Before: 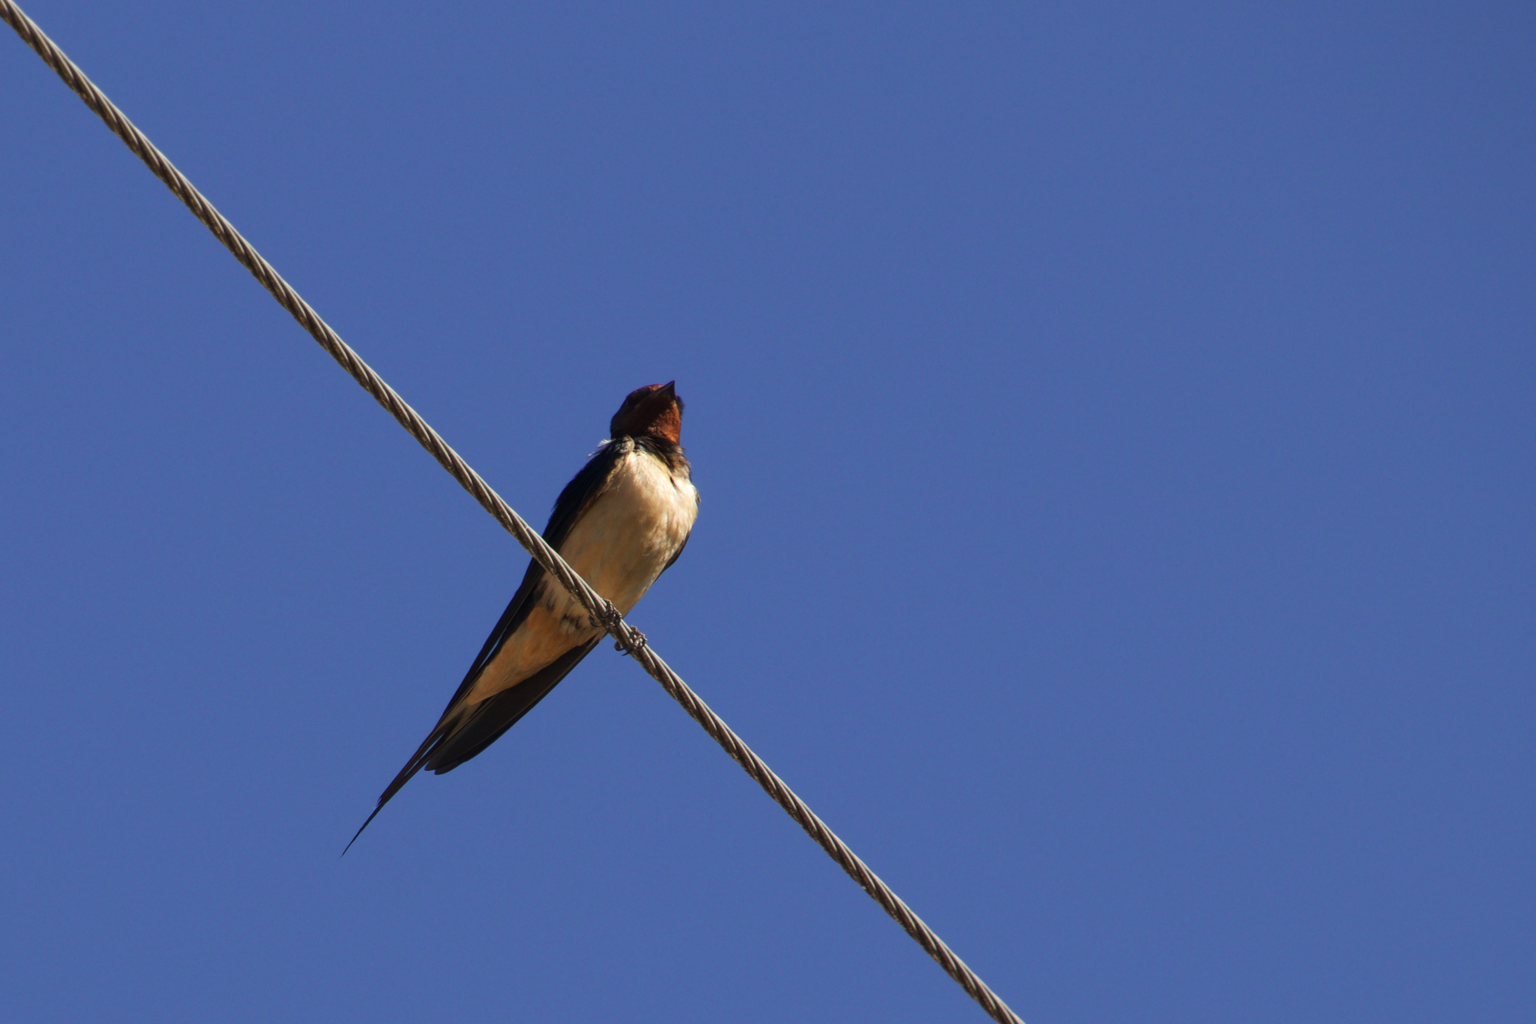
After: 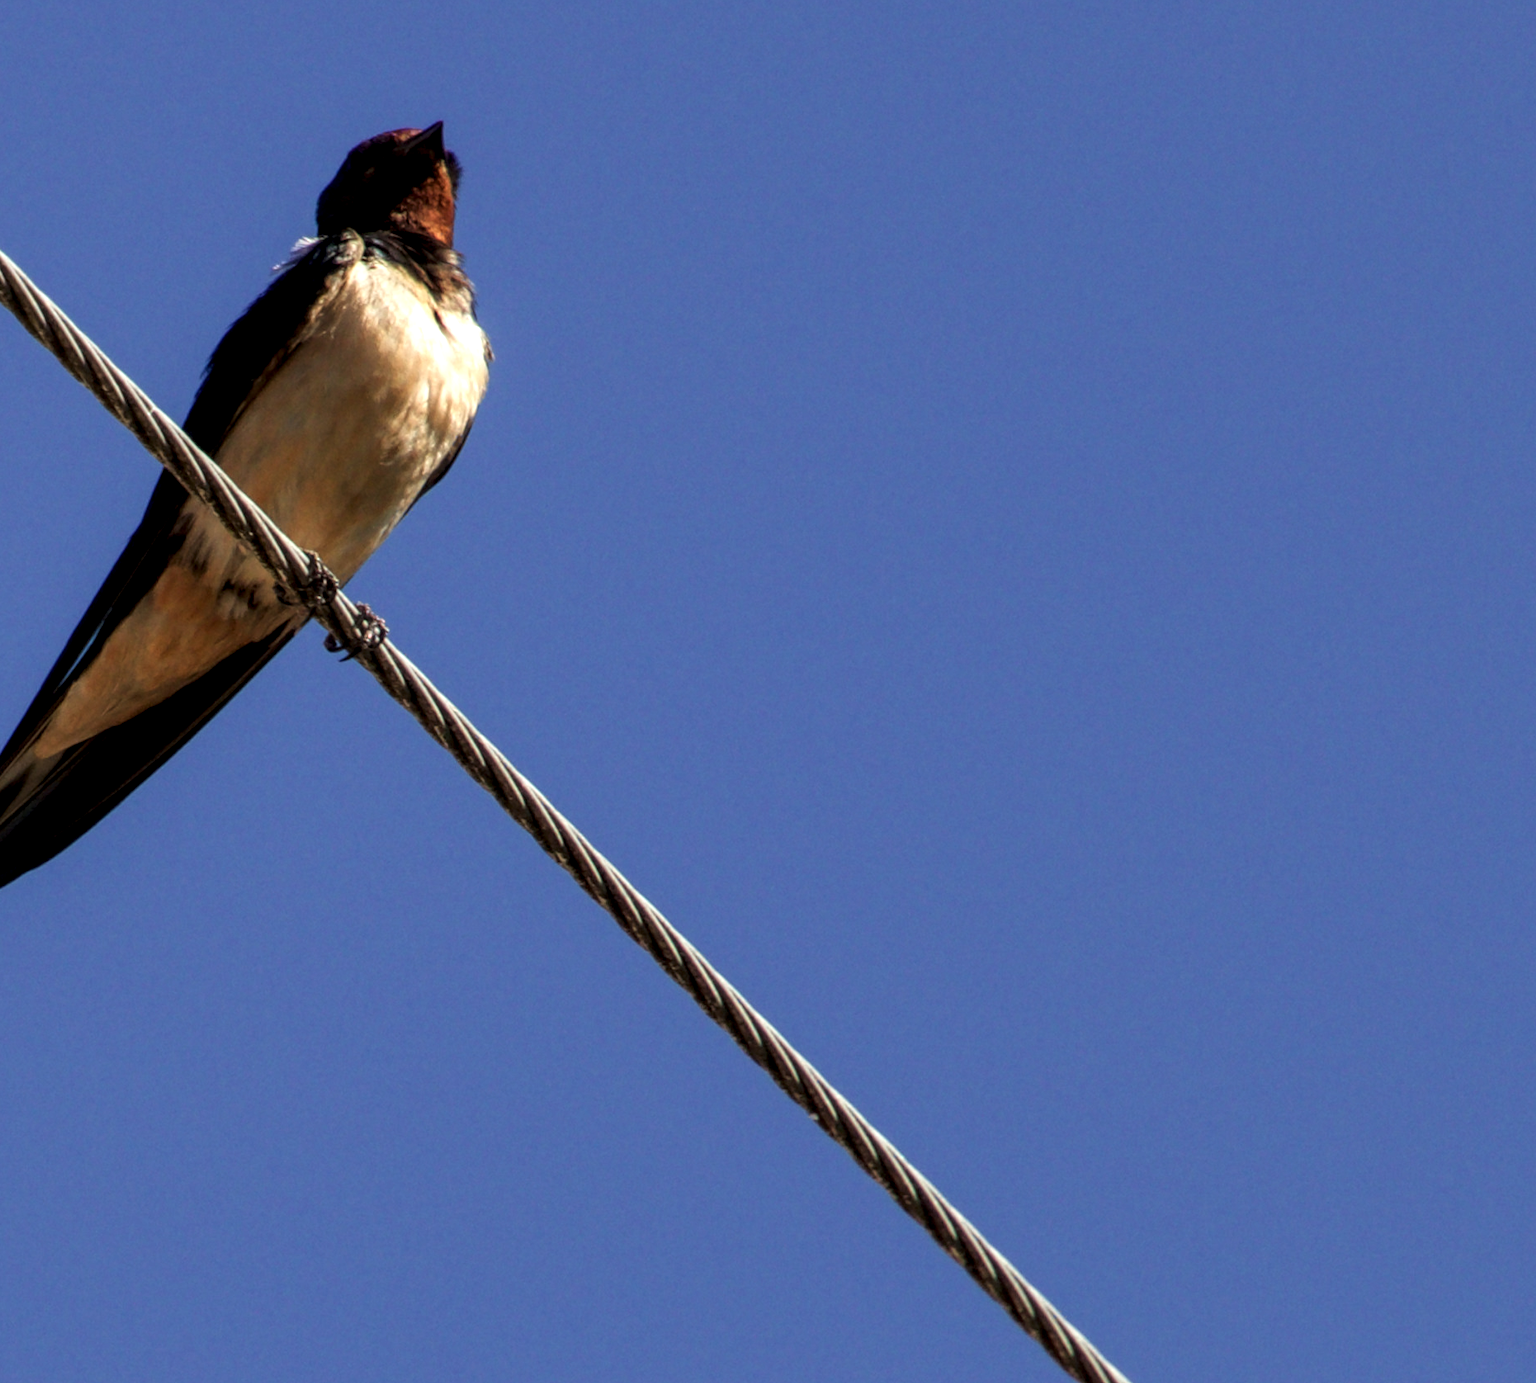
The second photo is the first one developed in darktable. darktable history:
crop and rotate: left 29.237%, top 31.152%, right 19.807%
exposure: exposure 0.127 EV, compensate highlight preservation false
local contrast: highlights 60%, shadows 60%, detail 160%
